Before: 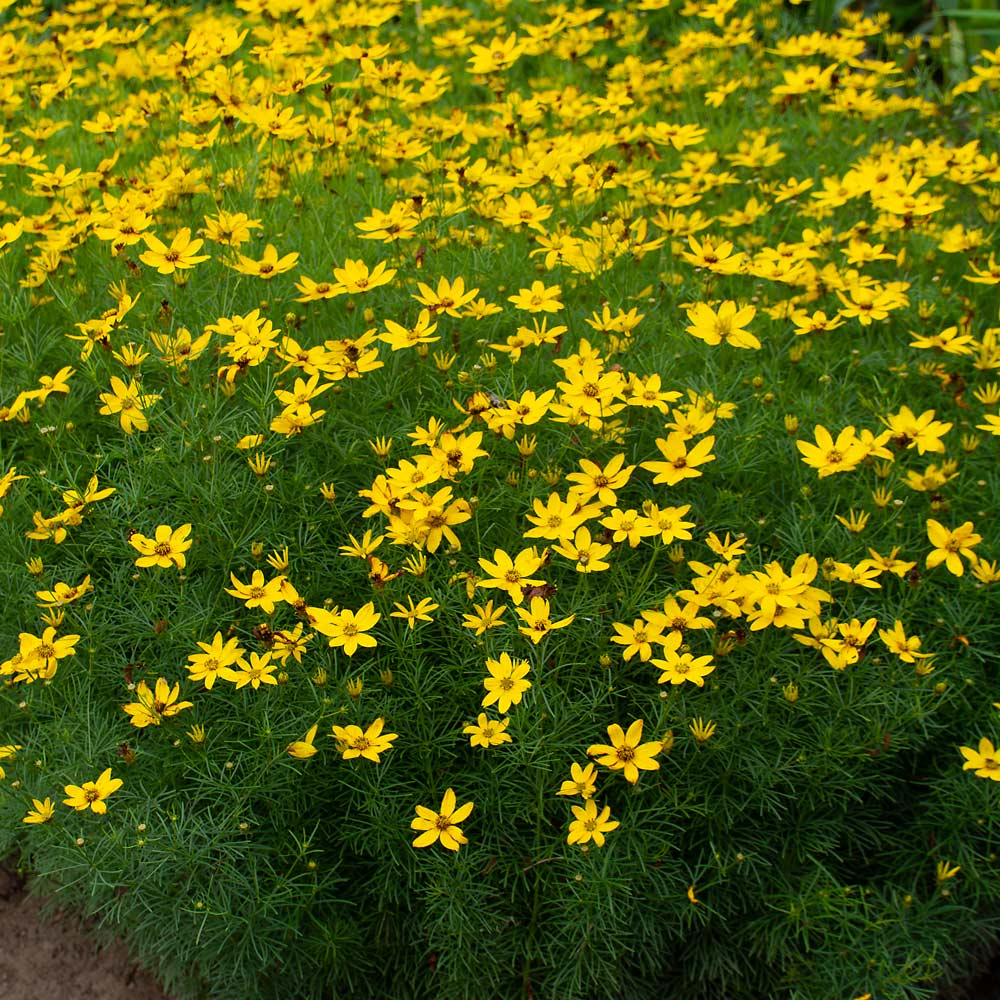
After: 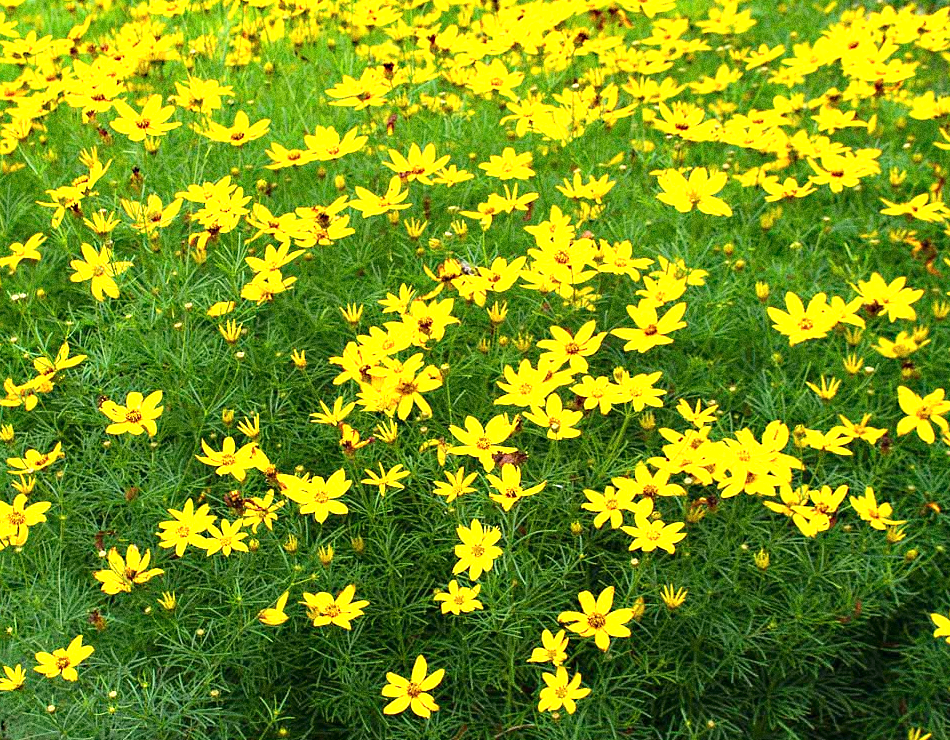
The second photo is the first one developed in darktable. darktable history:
haze removal: compatibility mode true, adaptive false
crop and rotate: left 2.991%, top 13.302%, right 1.981%, bottom 12.636%
grain: coarseness 0.09 ISO, strength 40%
exposure: black level correction 0, exposure 1.388 EV, compensate exposure bias true, compensate highlight preservation false
